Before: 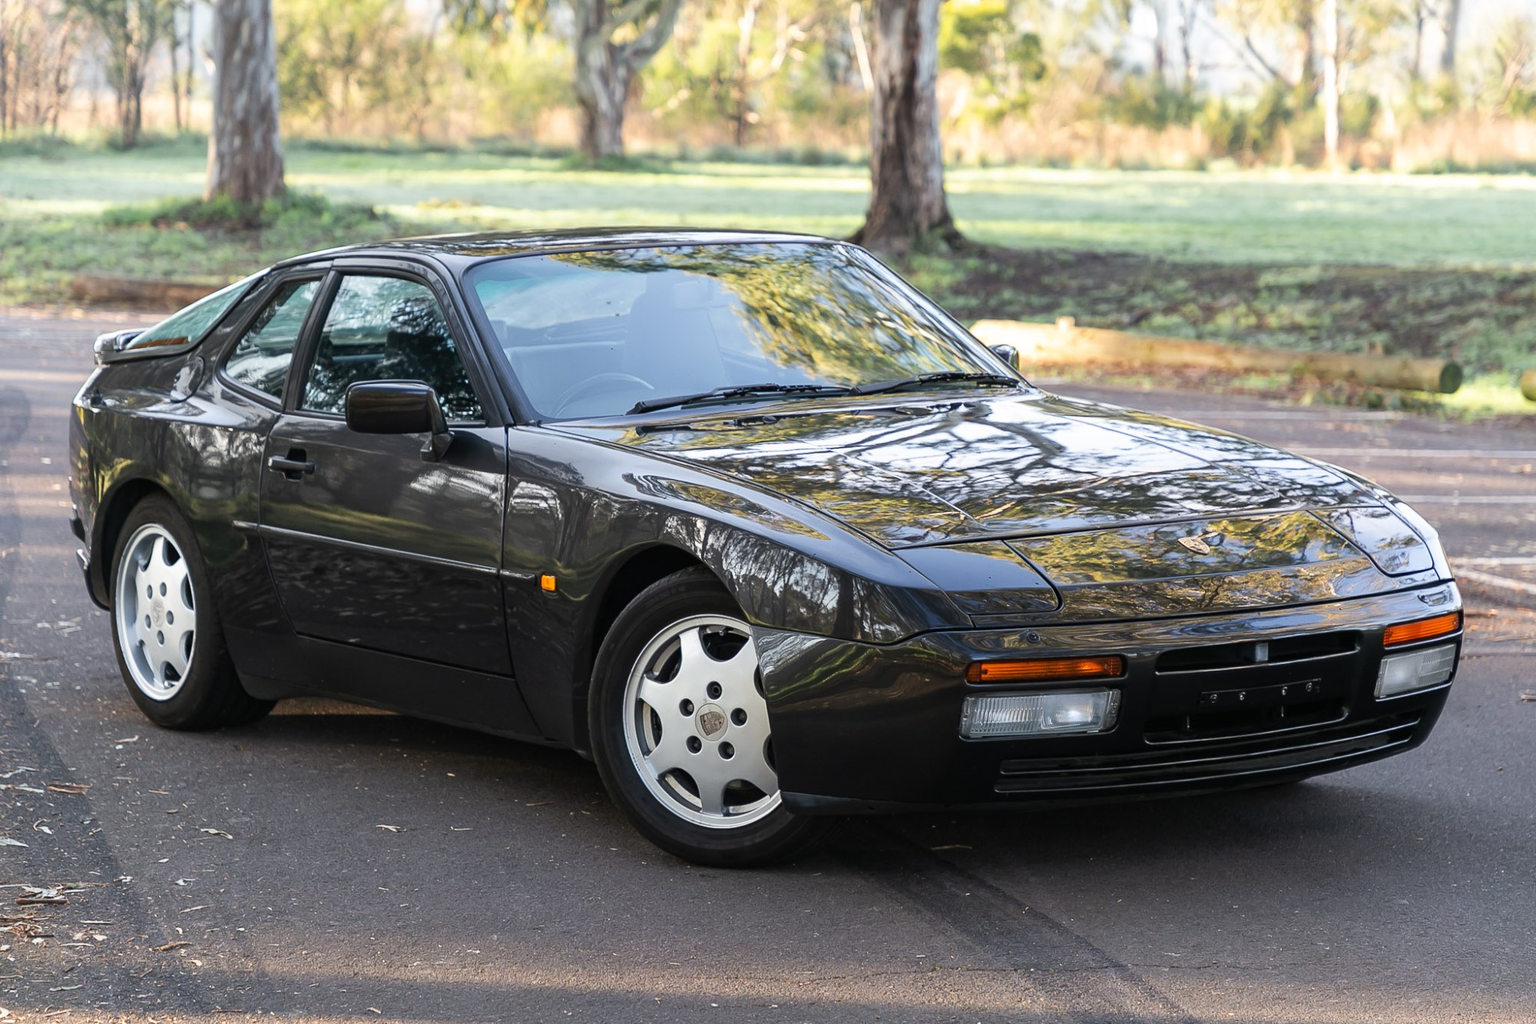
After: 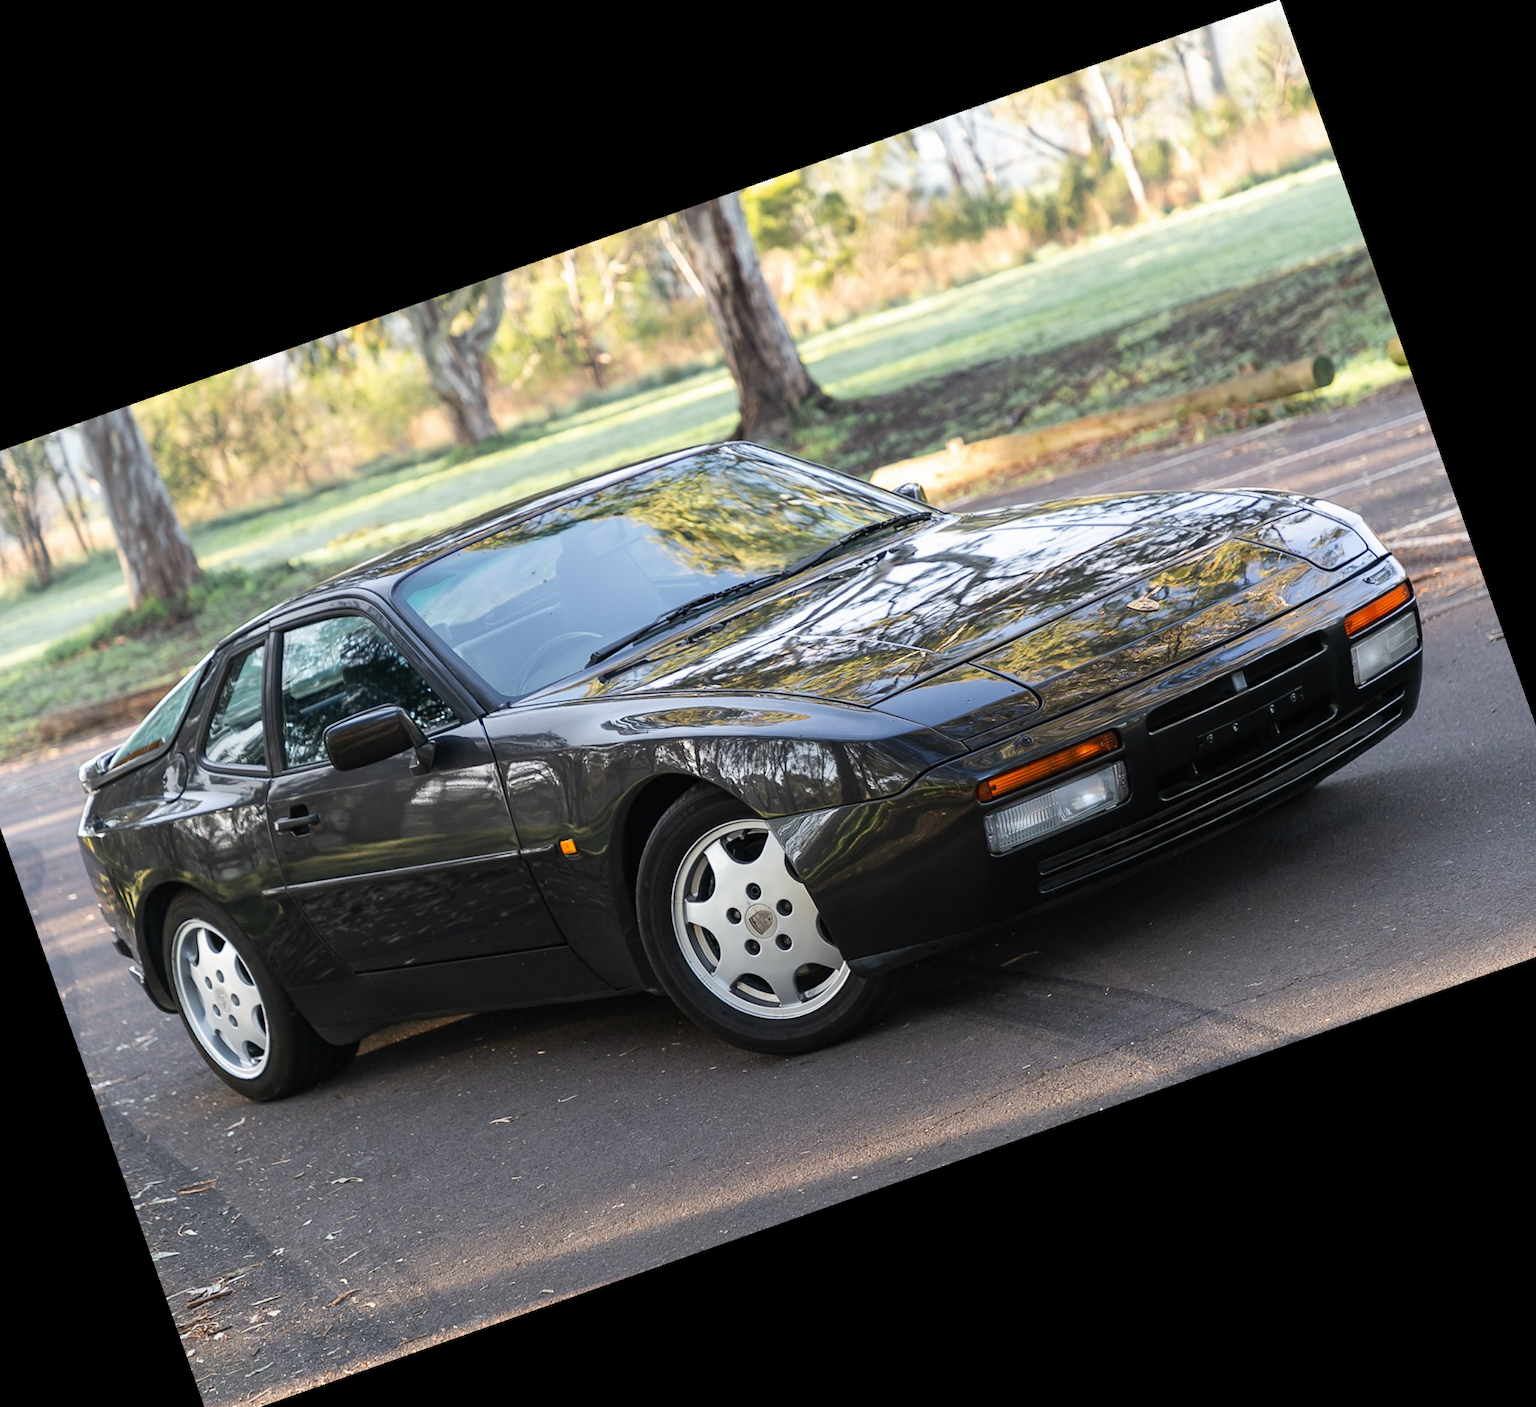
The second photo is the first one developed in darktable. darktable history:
crop and rotate: angle 19.43°, left 6.812%, right 4.125%, bottom 1.087%
exposure: exposure -0.01 EV, compensate highlight preservation false
